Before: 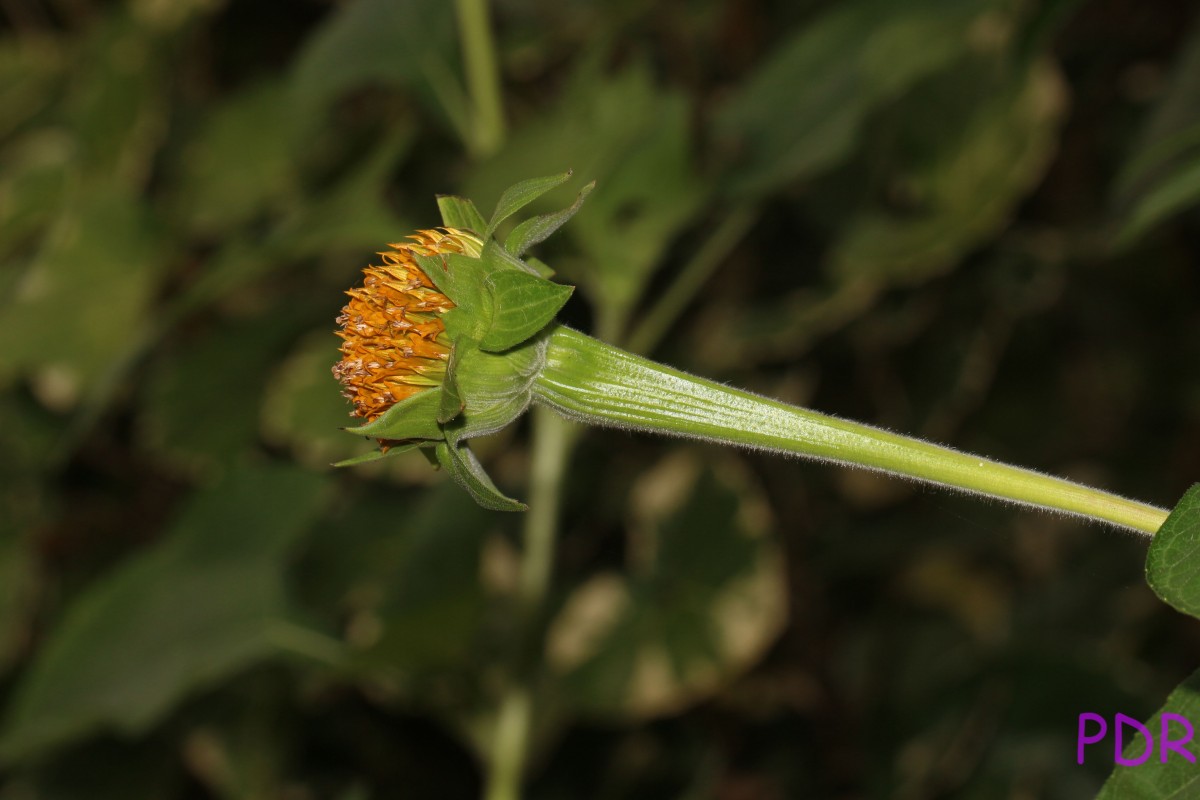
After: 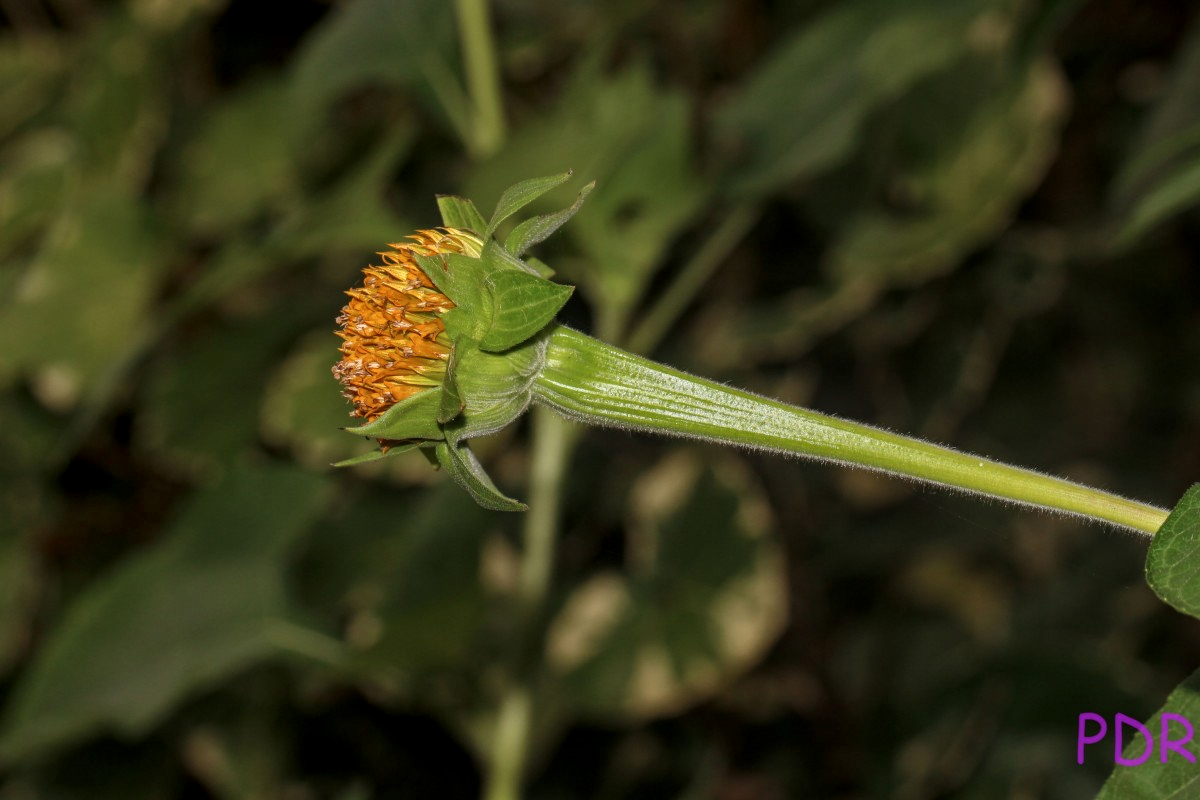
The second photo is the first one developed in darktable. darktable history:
local contrast: highlights 3%, shadows 7%, detail 134%
